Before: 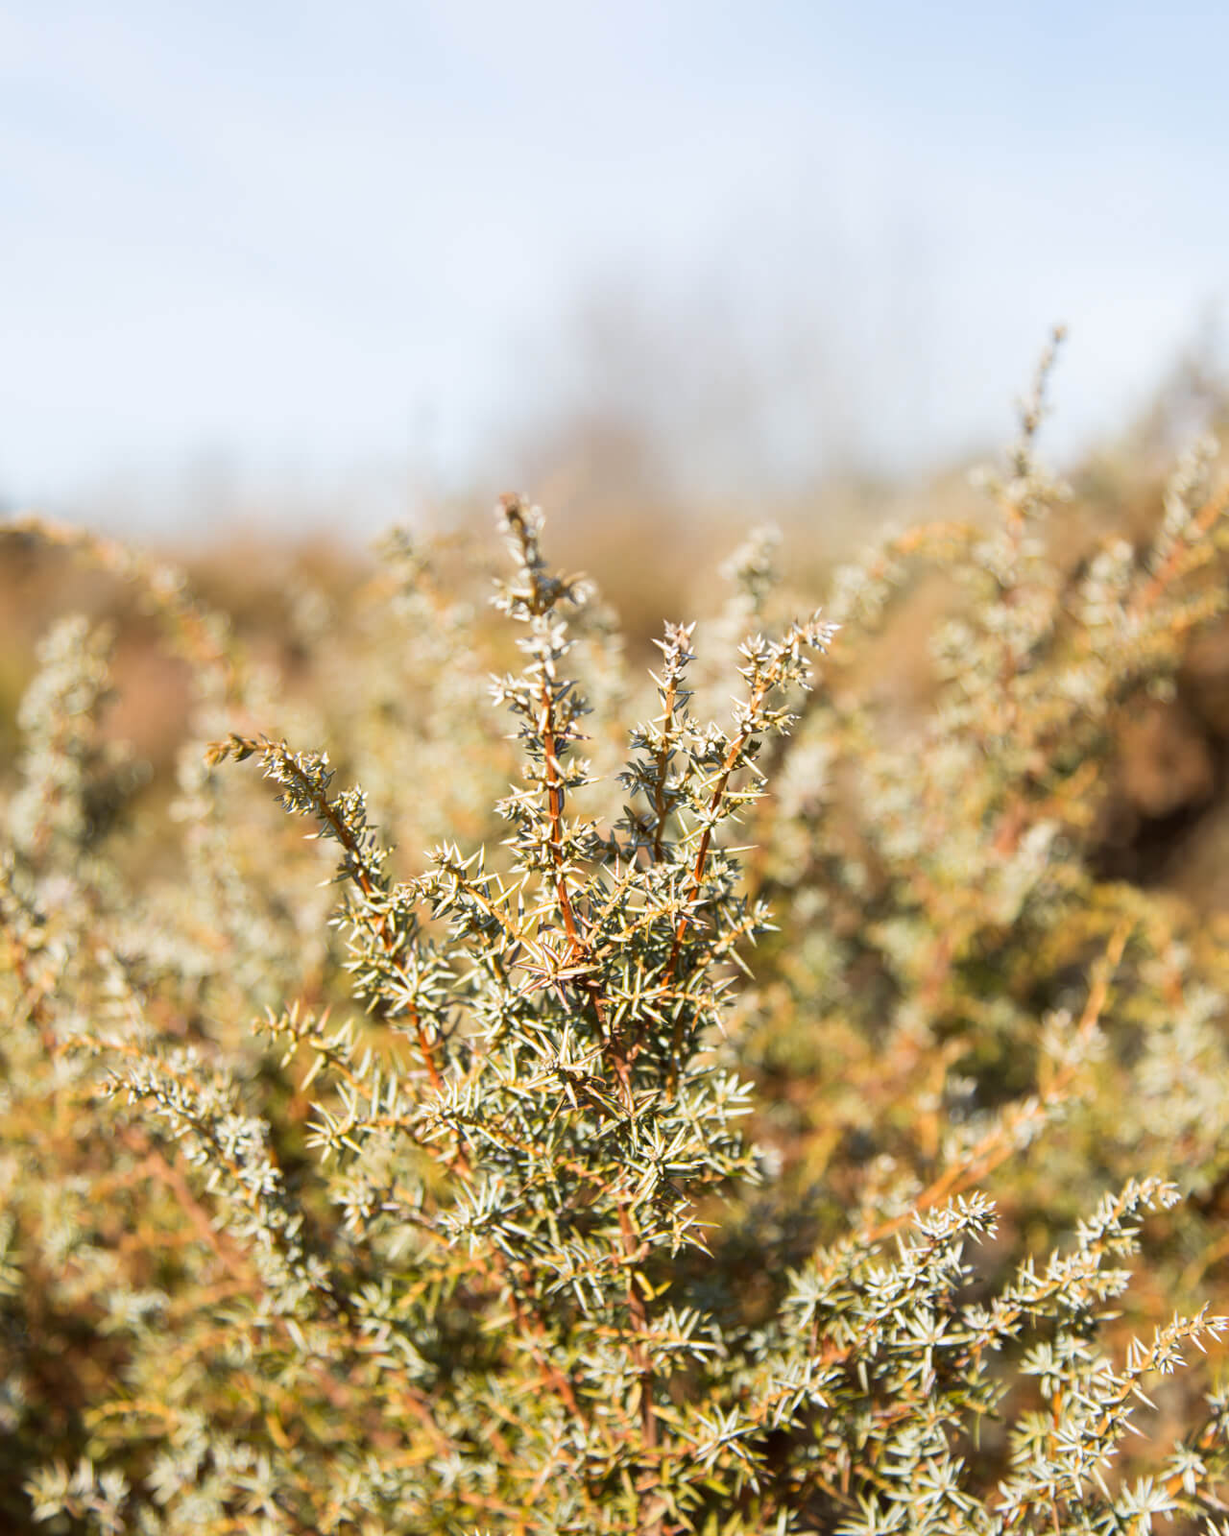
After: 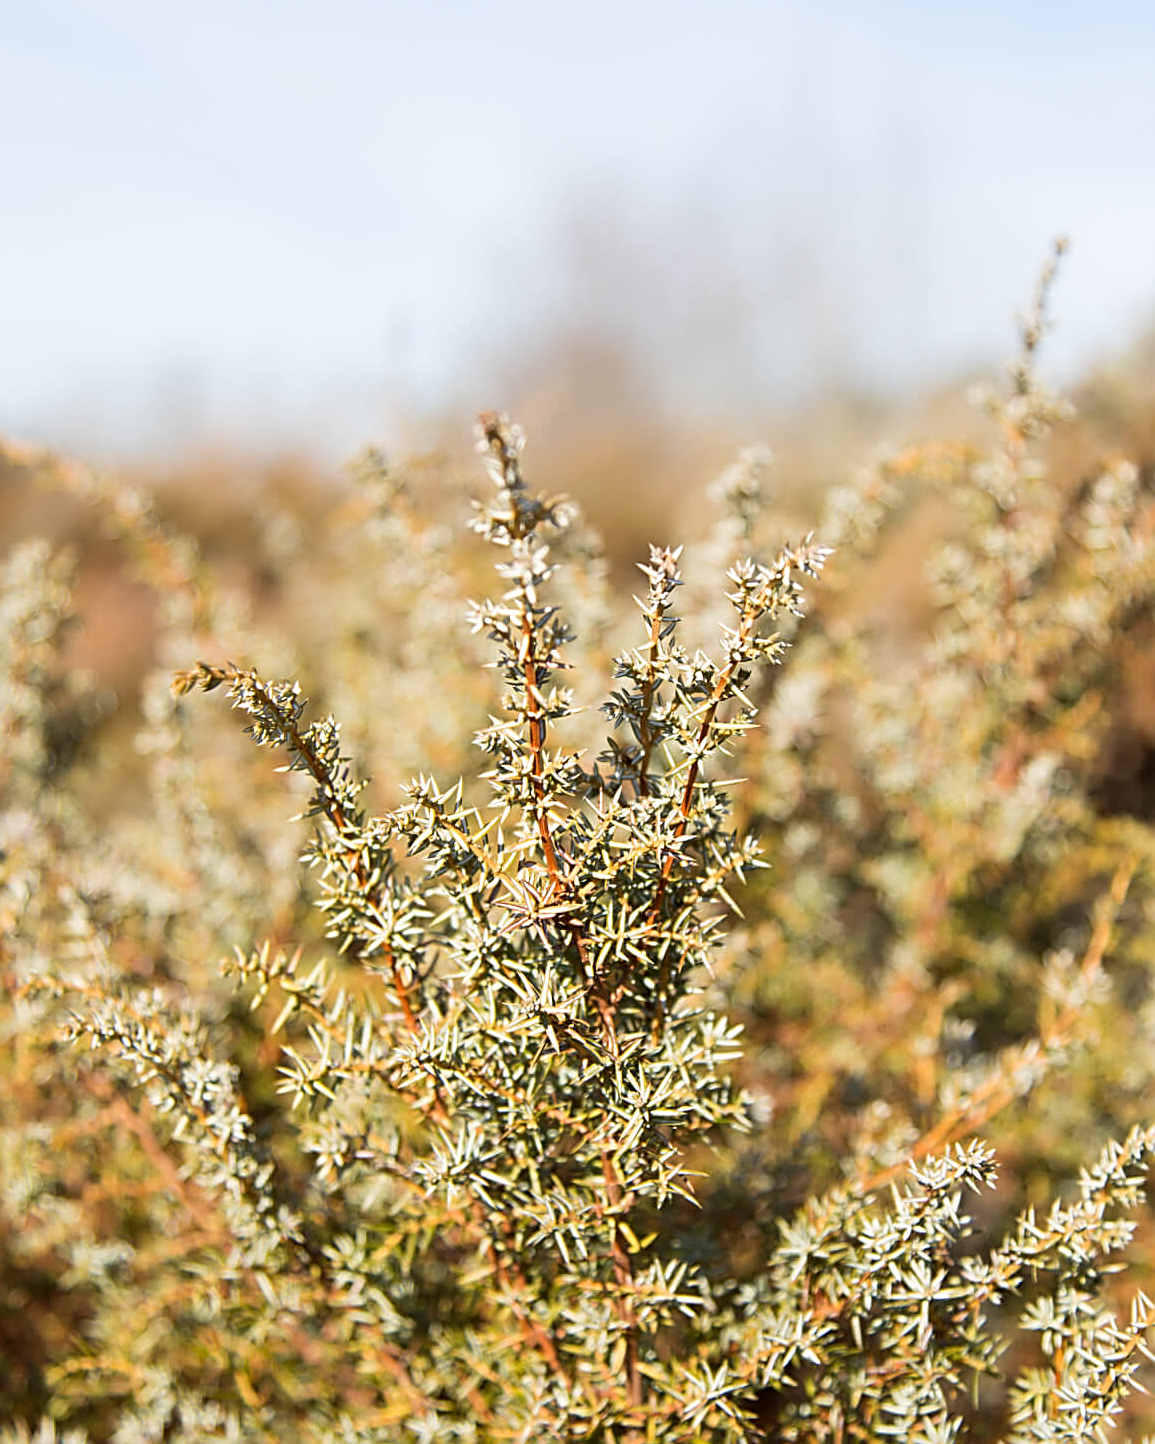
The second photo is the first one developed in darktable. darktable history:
sharpen: radius 2.676, amount 0.669
crop: left 3.305%, top 6.436%, right 6.389%, bottom 3.258%
